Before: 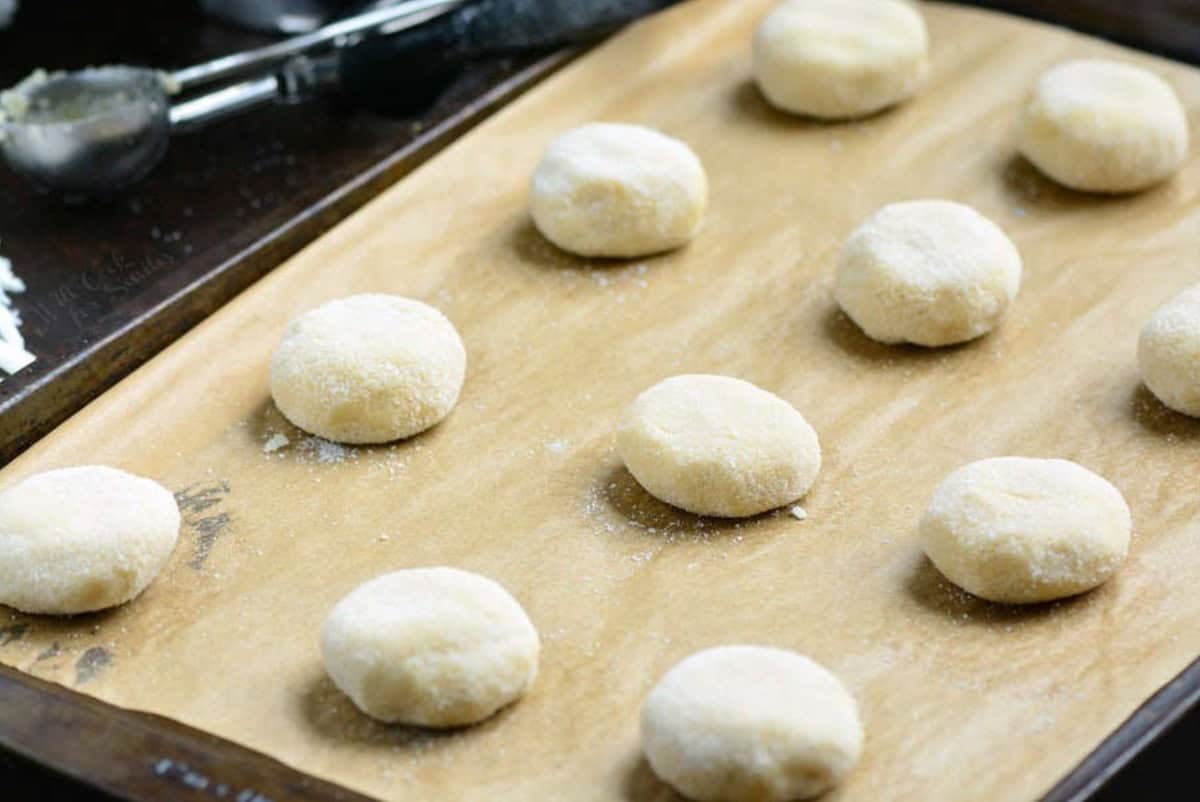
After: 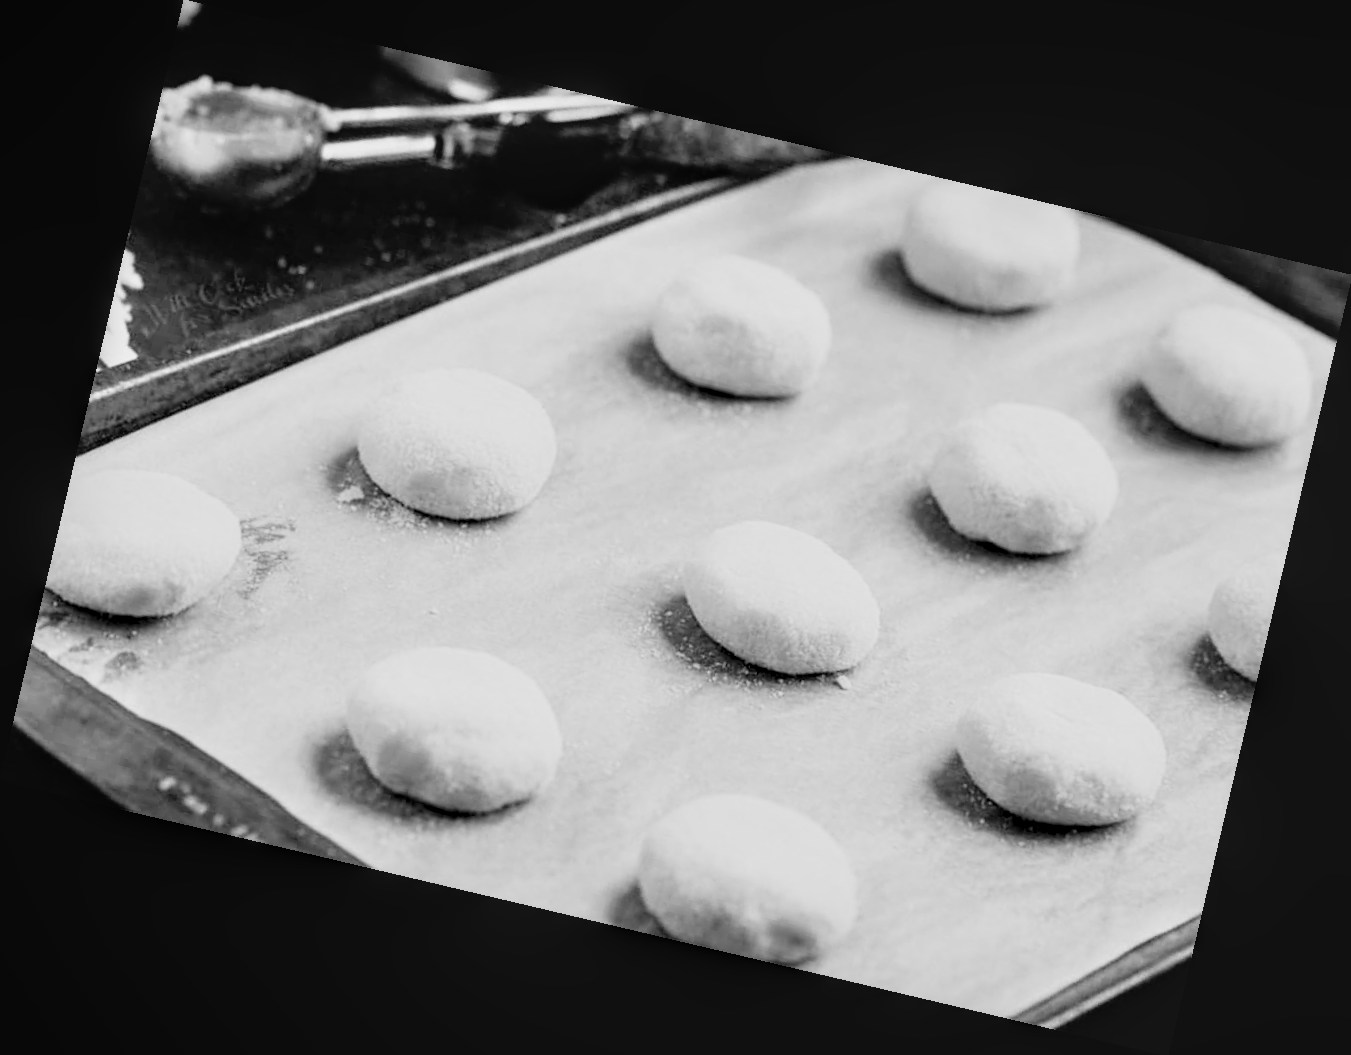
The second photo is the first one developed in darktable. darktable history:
rotate and perspective: rotation 13.27°, automatic cropping off
local contrast: on, module defaults
exposure: exposure 1 EV, compensate highlight preservation false
monochrome: a 0, b 0, size 0.5, highlights 0.57
filmic rgb: black relative exposure -7.75 EV, white relative exposure 4.4 EV, threshold 3 EV, hardness 3.76, latitude 50%, contrast 1.1, color science v5 (2021), contrast in shadows safe, contrast in highlights safe, enable highlight reconstruction true
